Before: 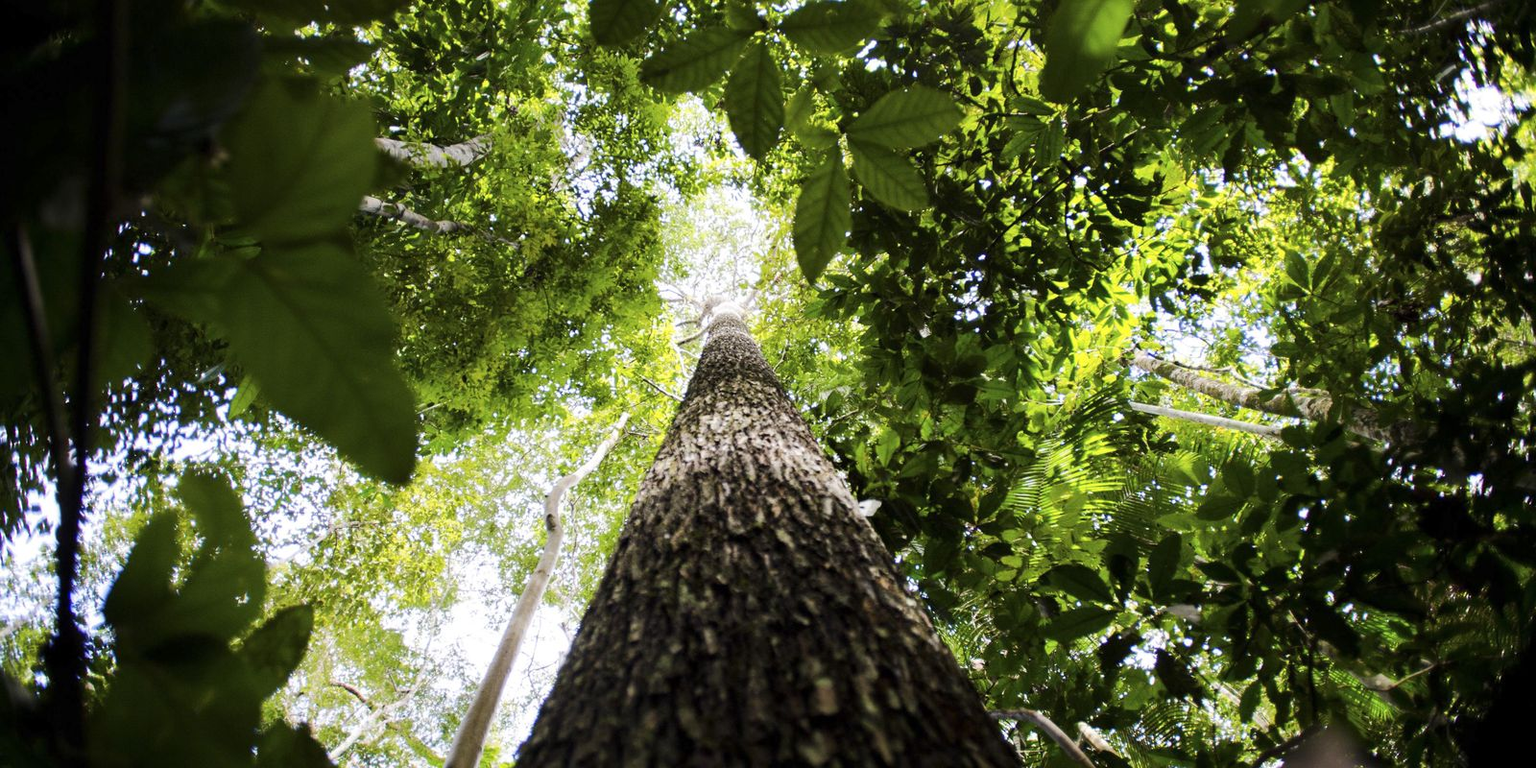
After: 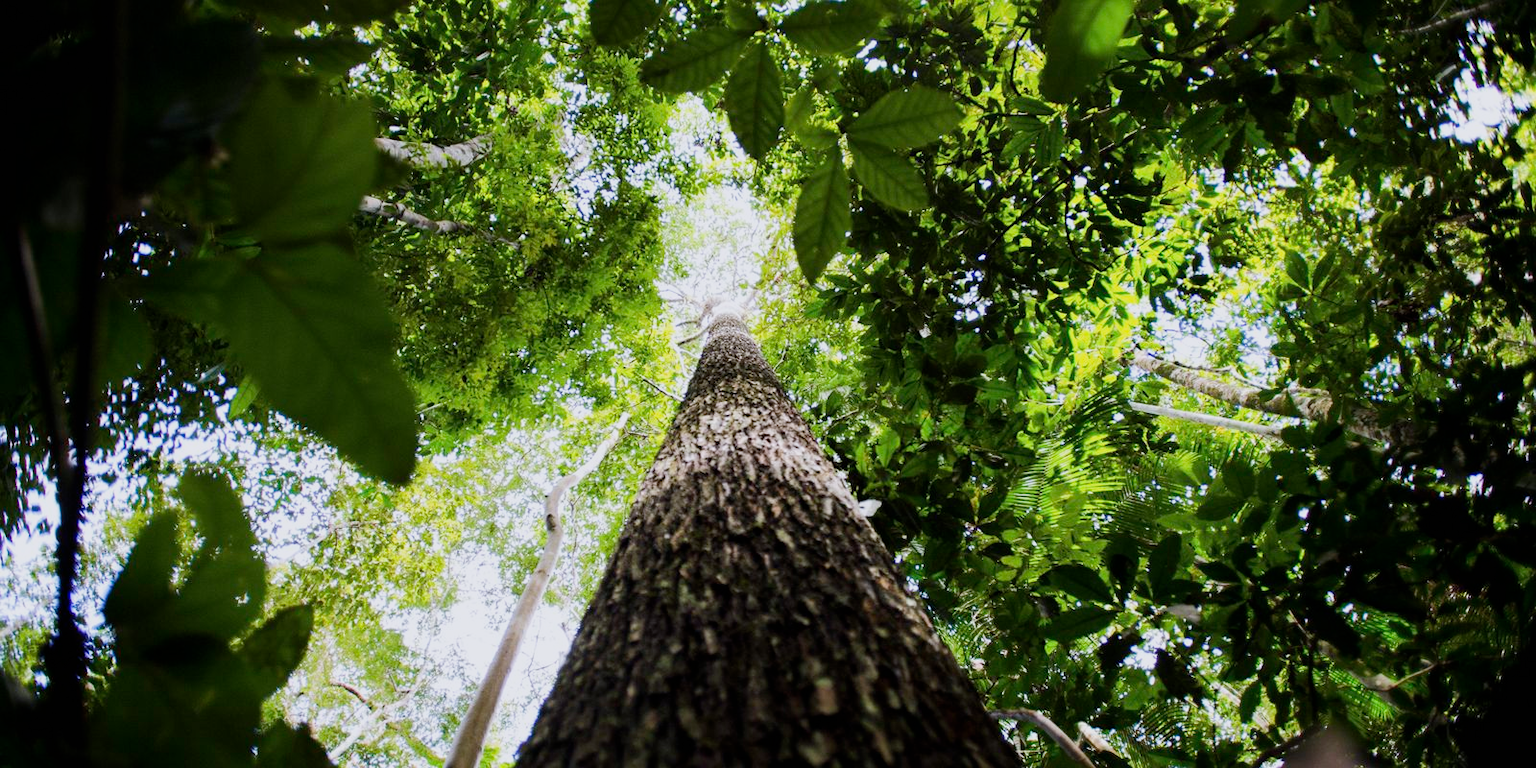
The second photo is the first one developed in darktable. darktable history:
sigmoid: contrast 1.22, skew 0.65
white balance: red 0.984, blue 1.059
